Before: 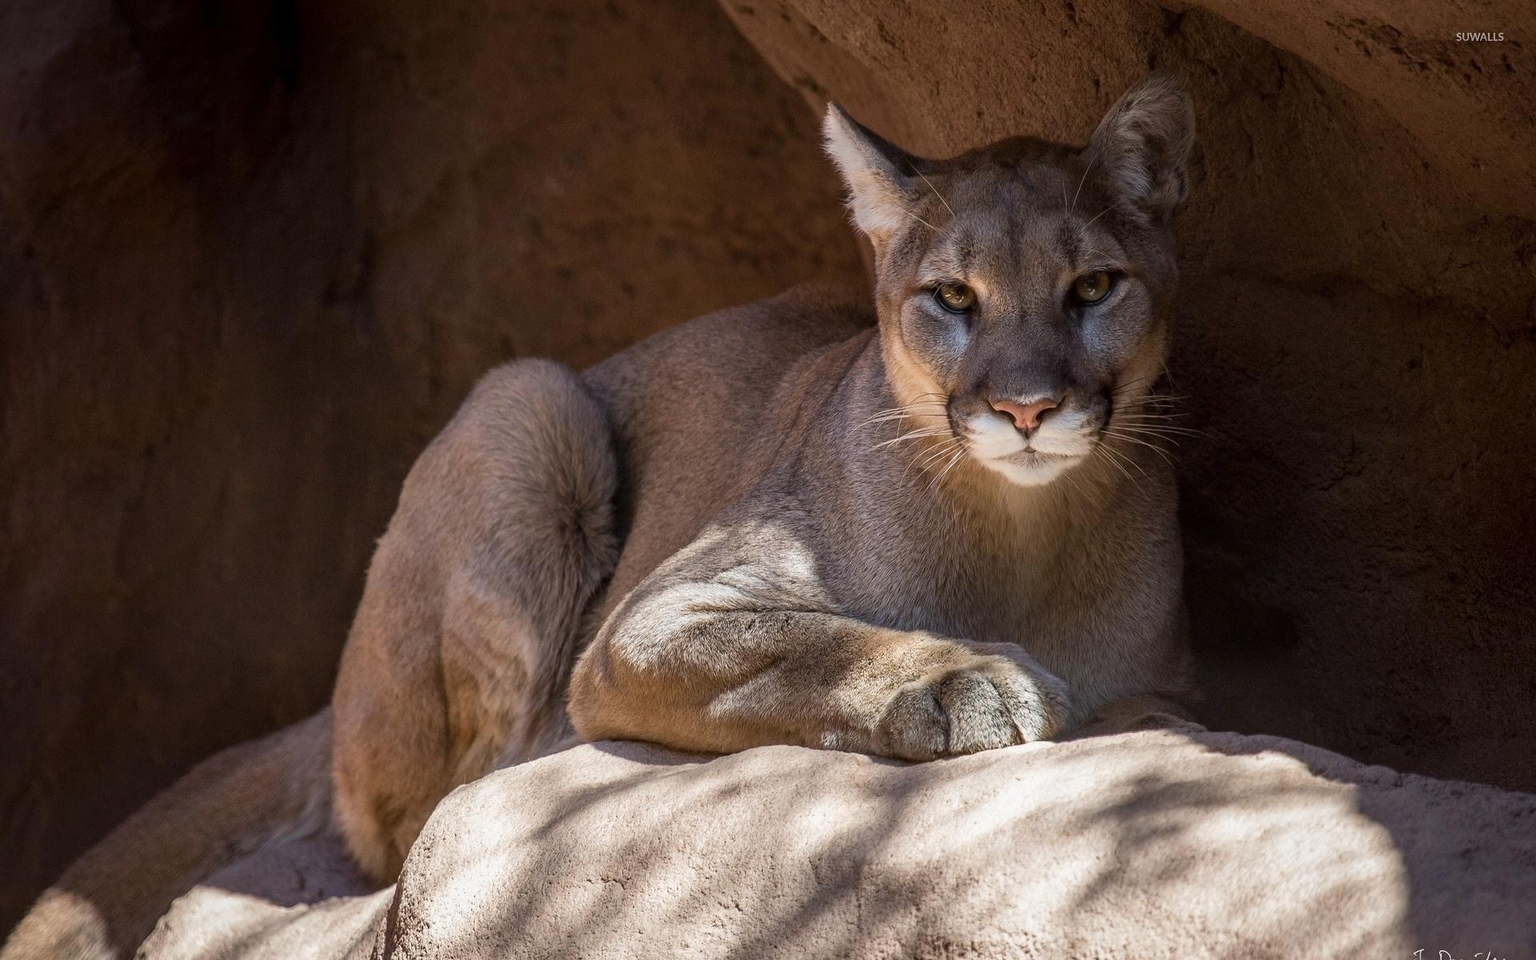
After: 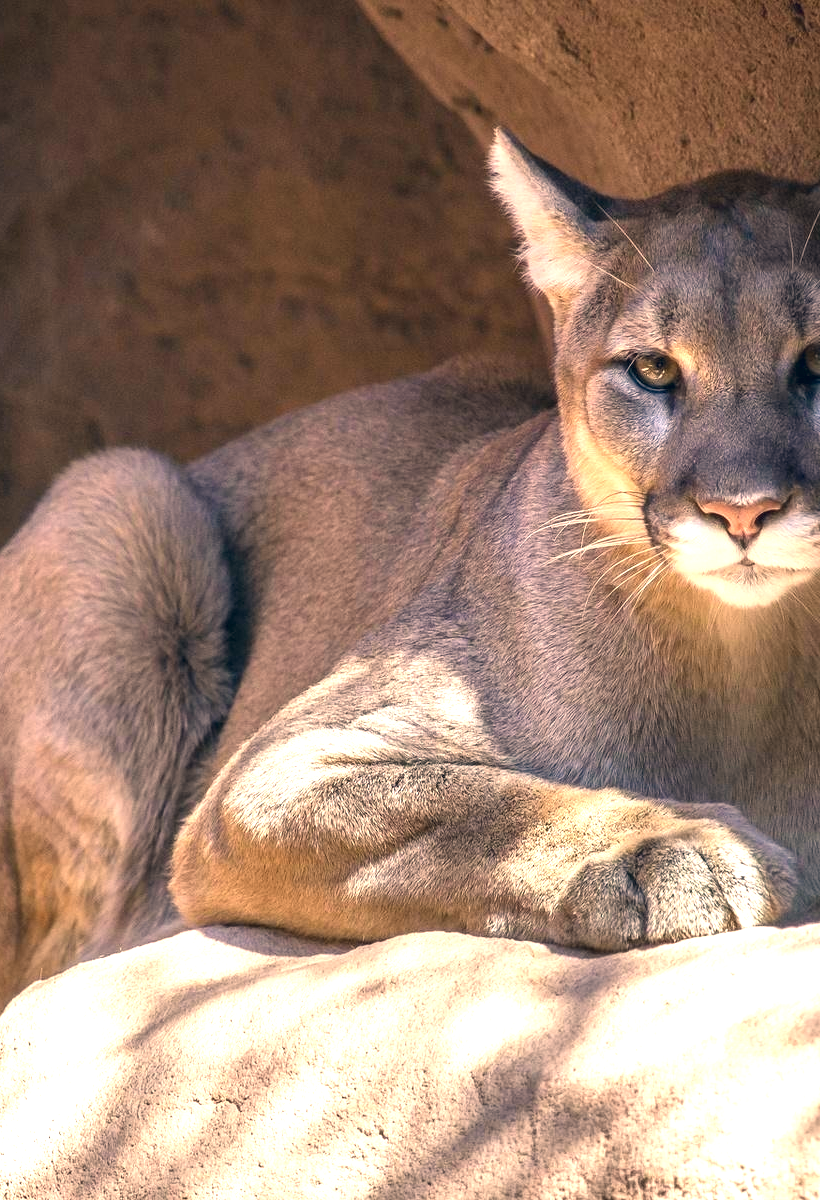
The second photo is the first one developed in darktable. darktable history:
exposure: black level correction 0, exposure 1.2 EV, compensate exposure bias true, compensate highlight preservation false
crop: left 28.137%, right 29.124%
color correction: highlights a* 10.34, highlights b* 14.23, shadows a* -9.76, shadows b* -14.81
